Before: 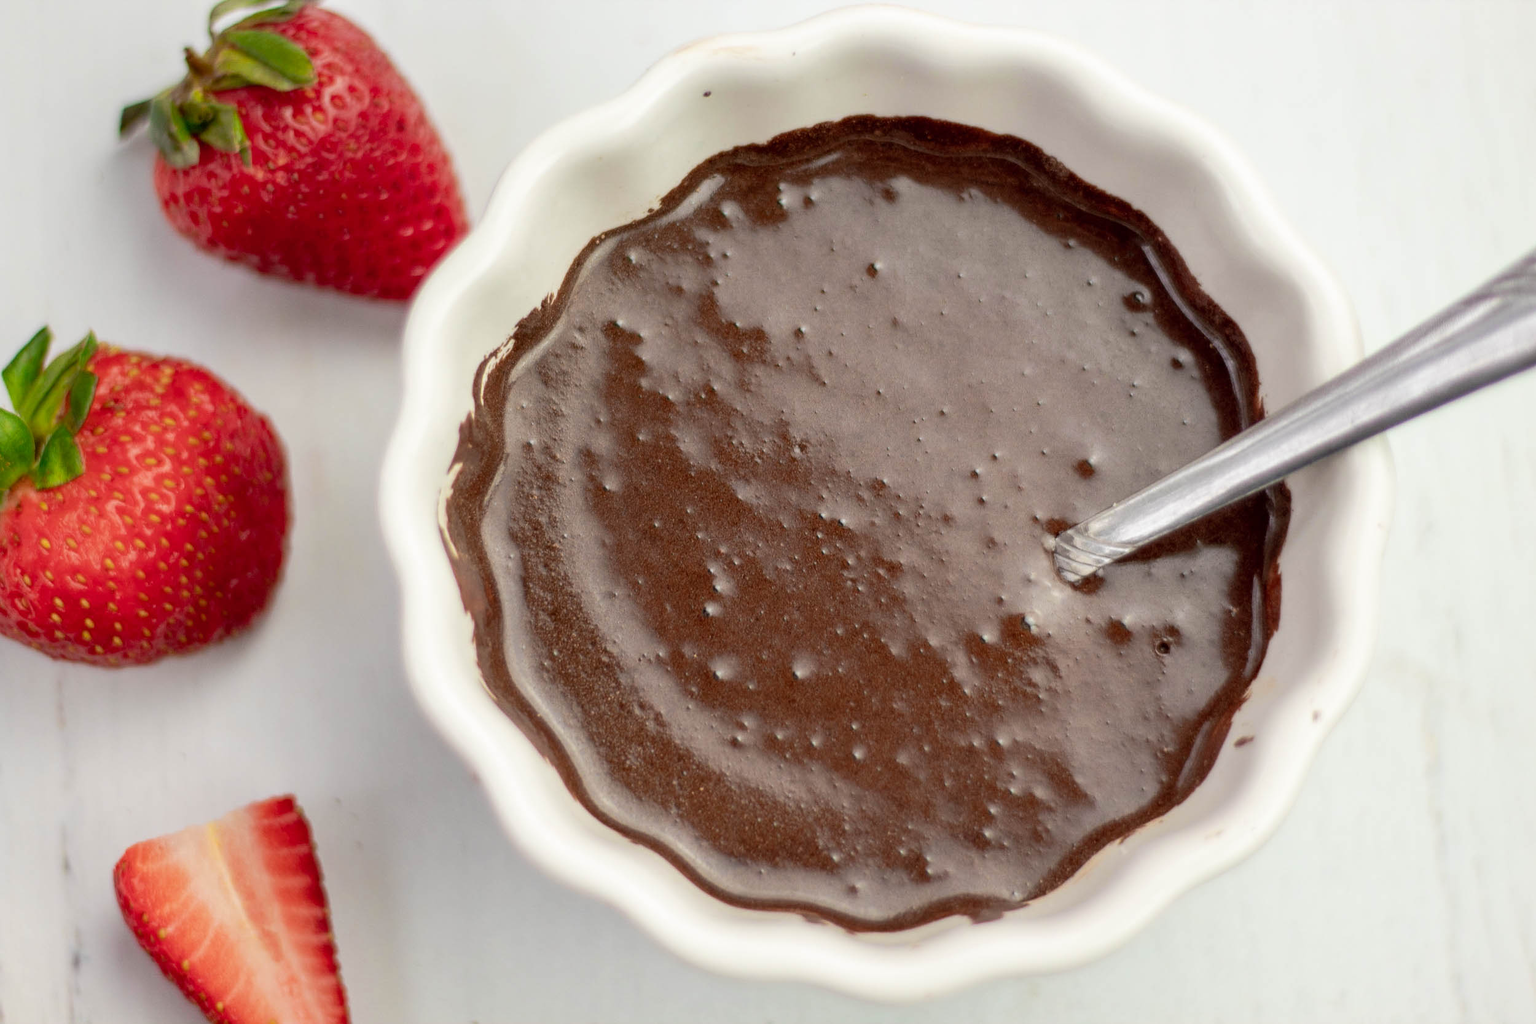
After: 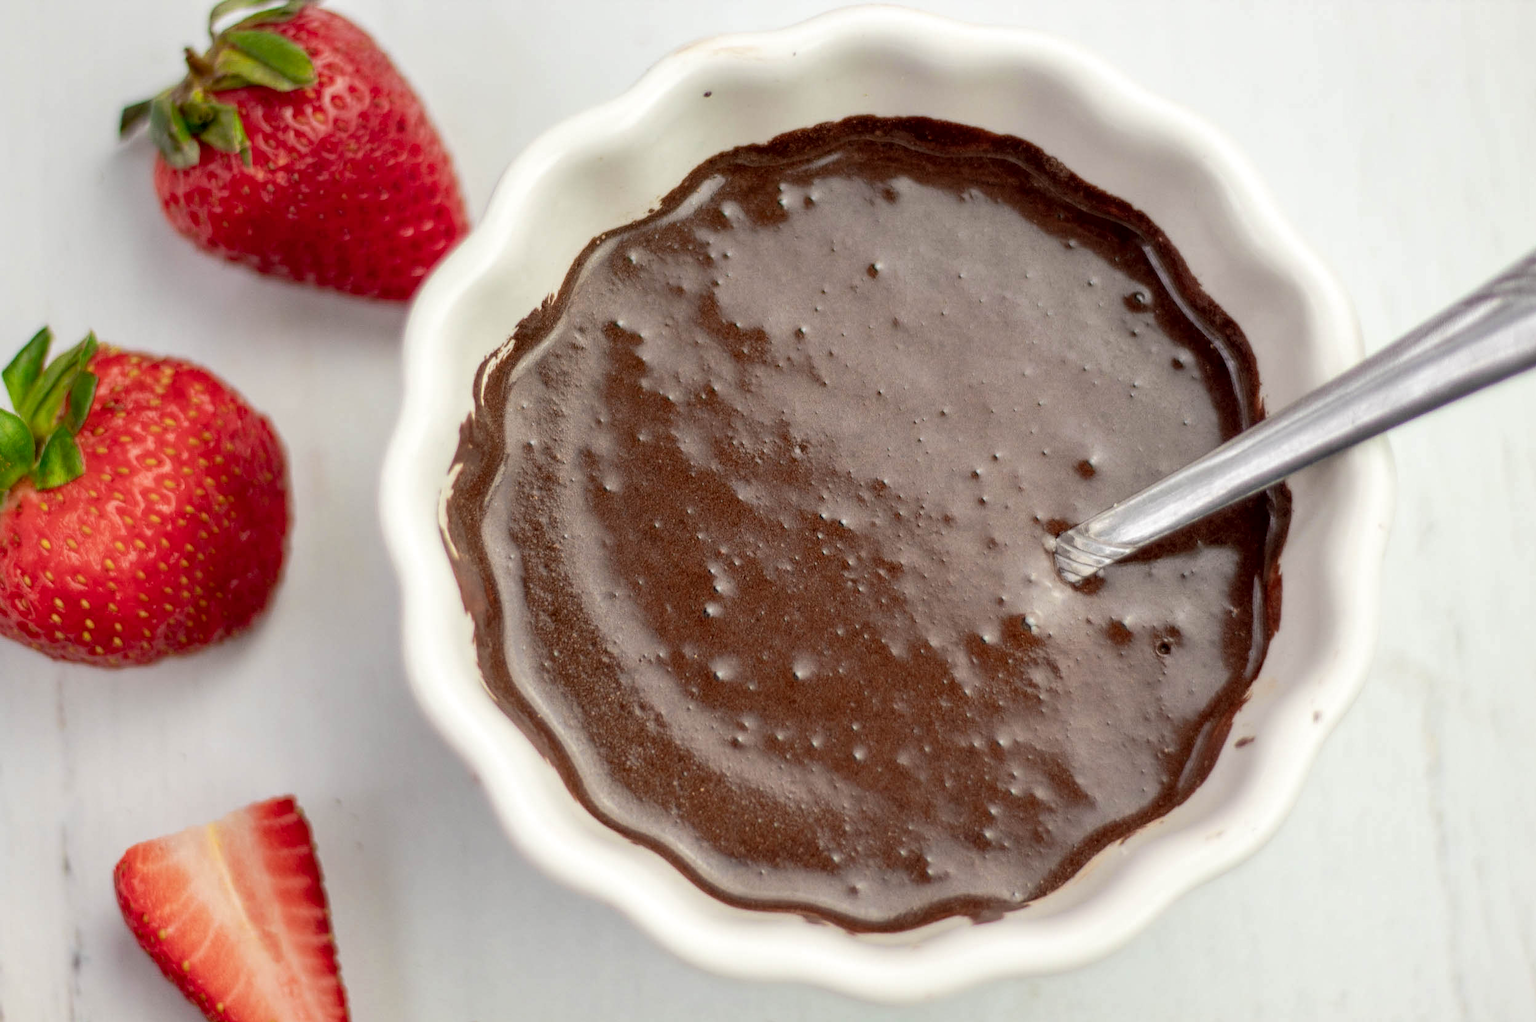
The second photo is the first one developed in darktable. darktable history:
crop: top 0.05%, bottom 0.098%
local contrast: highlights 100%, shadows 100%, detail 120%, midtone range 0.2
shadows and highlights: shadows 4.1, highlights -17.6, soften with gaussian
